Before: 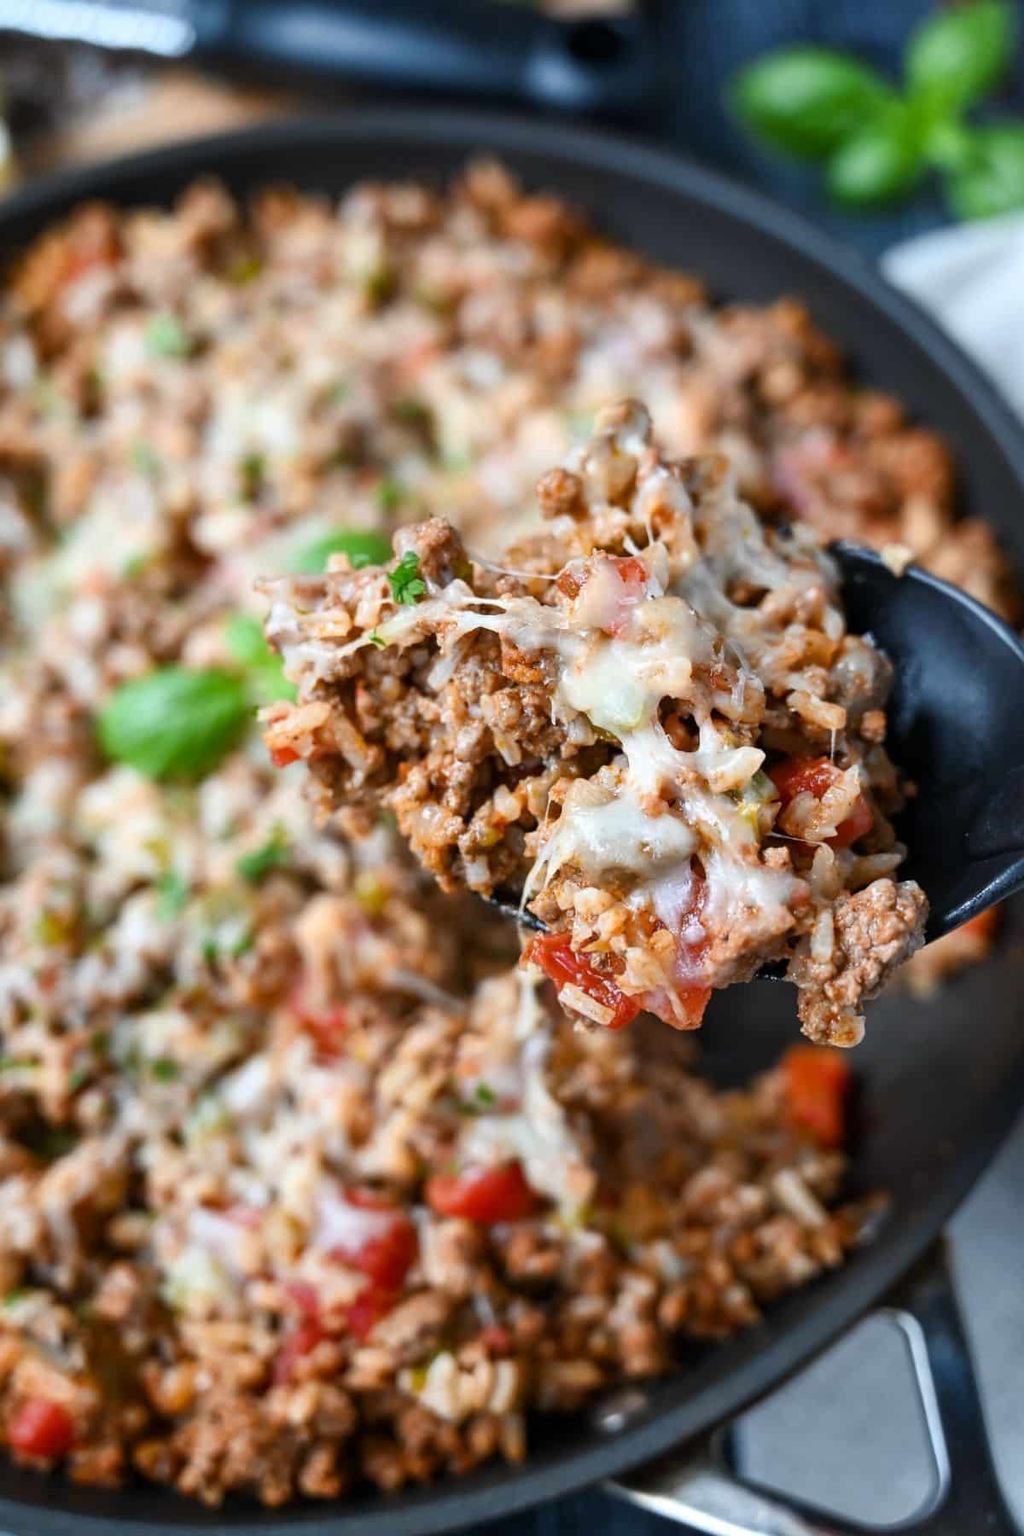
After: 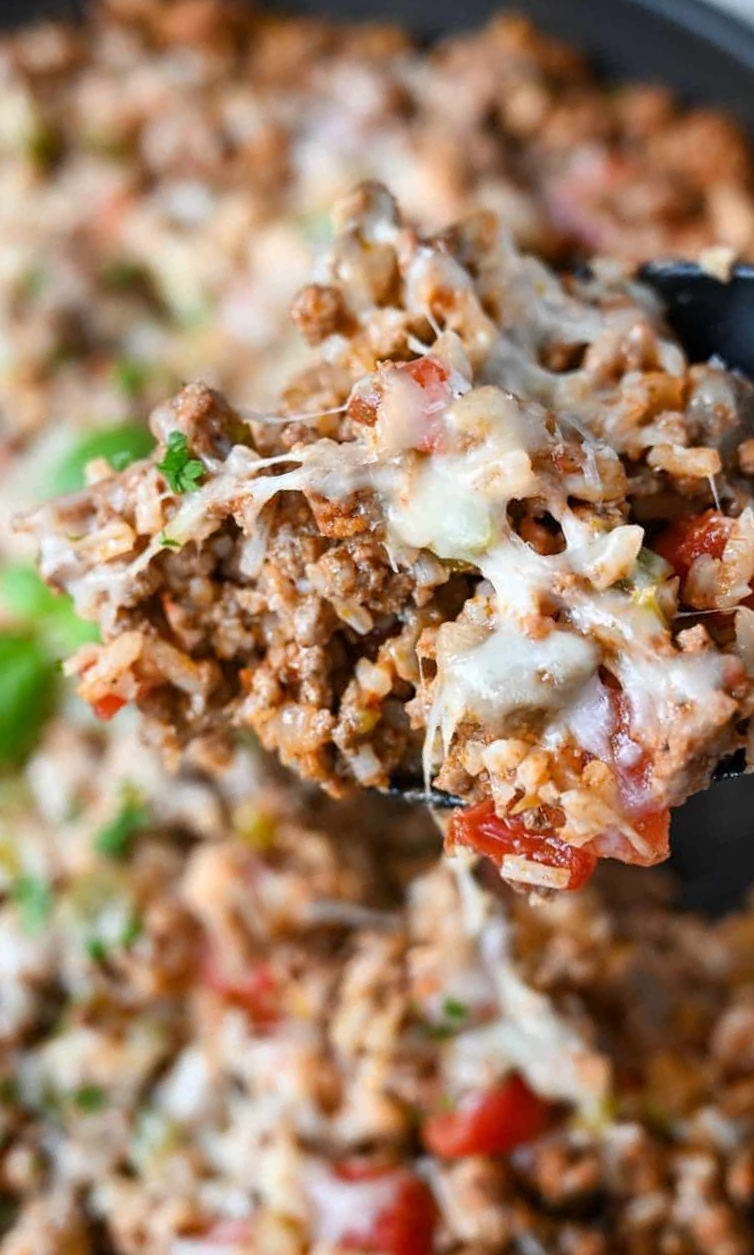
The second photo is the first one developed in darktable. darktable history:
crop and rotate: angle 18.11°, left 6.882%, right 4.059%, bottom 1.169%
